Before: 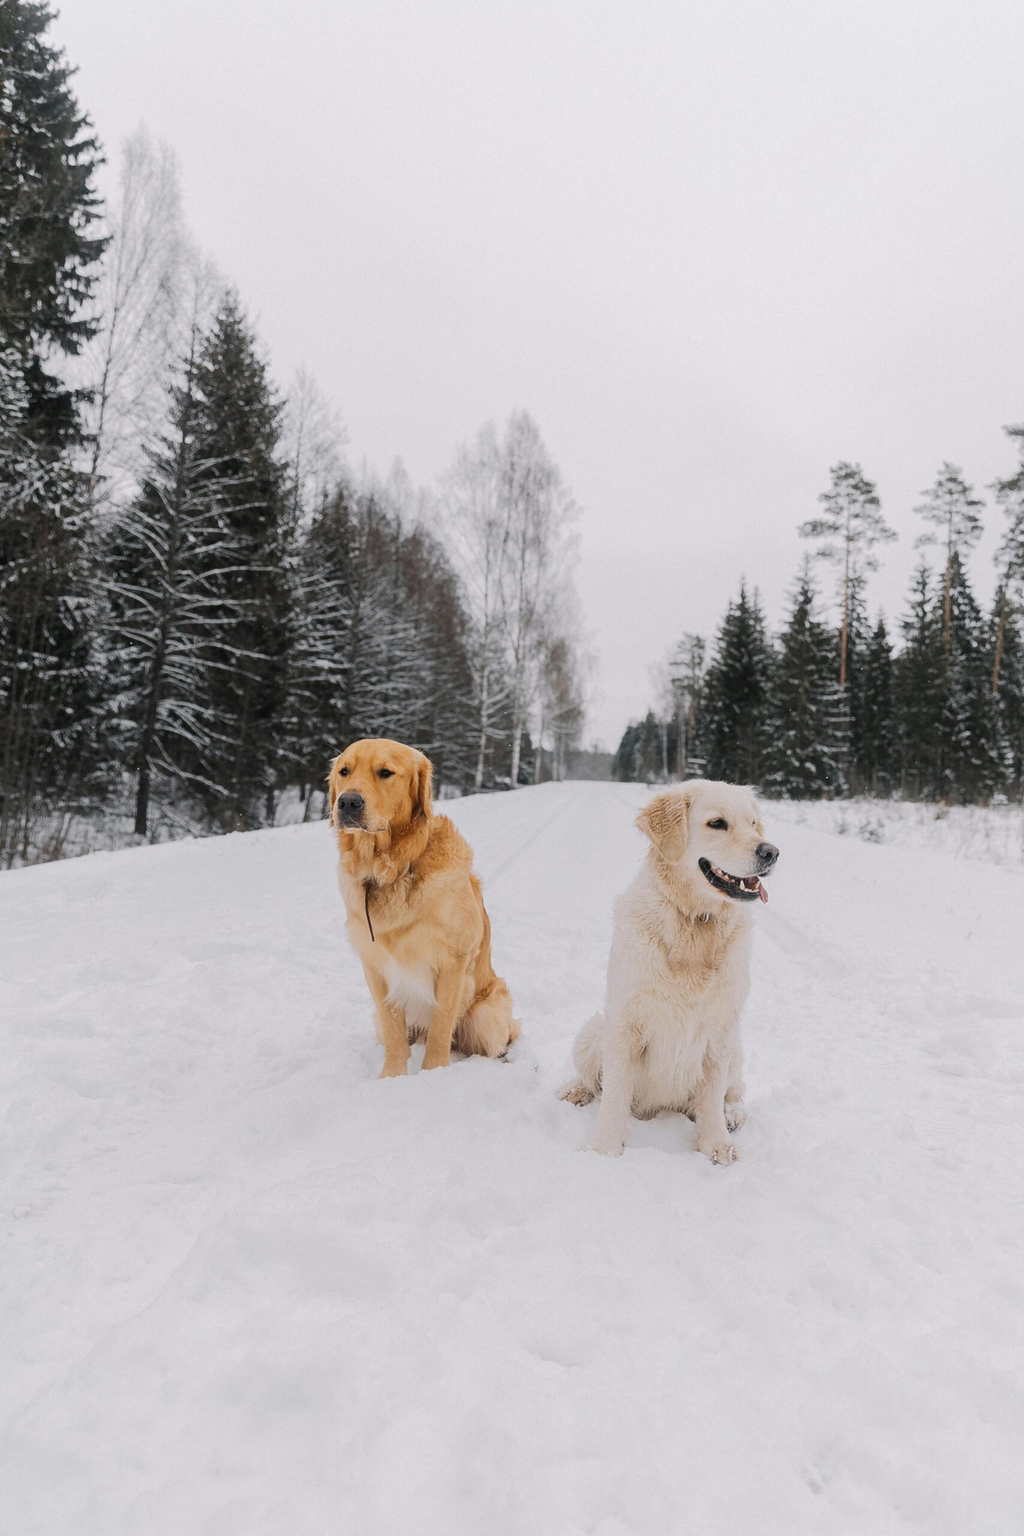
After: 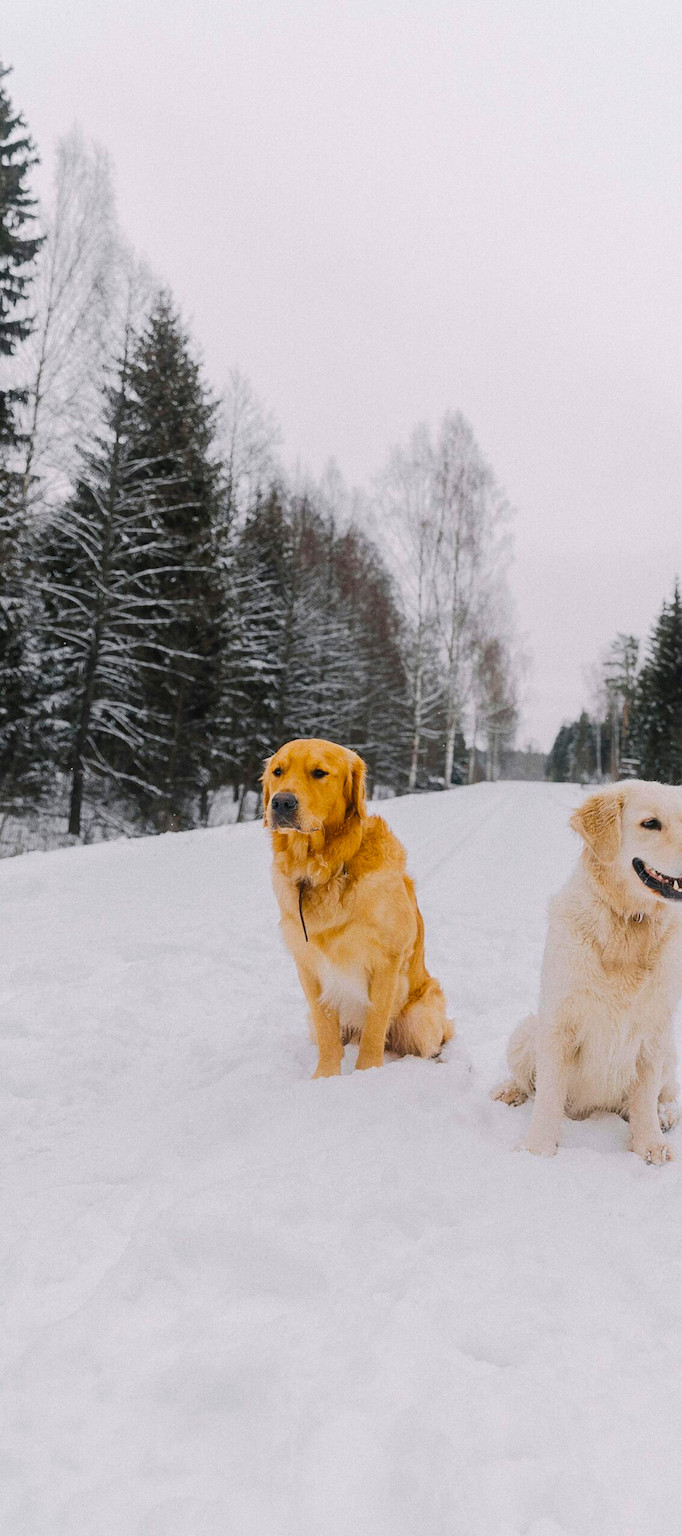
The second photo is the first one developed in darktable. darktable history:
color balance rgb: linear chroma grading › global chroma 15%, perceptual saturation grading › global saturation 30%
crop and rotate: left 6.617%, right 26.717%
grain: on, module defaults
